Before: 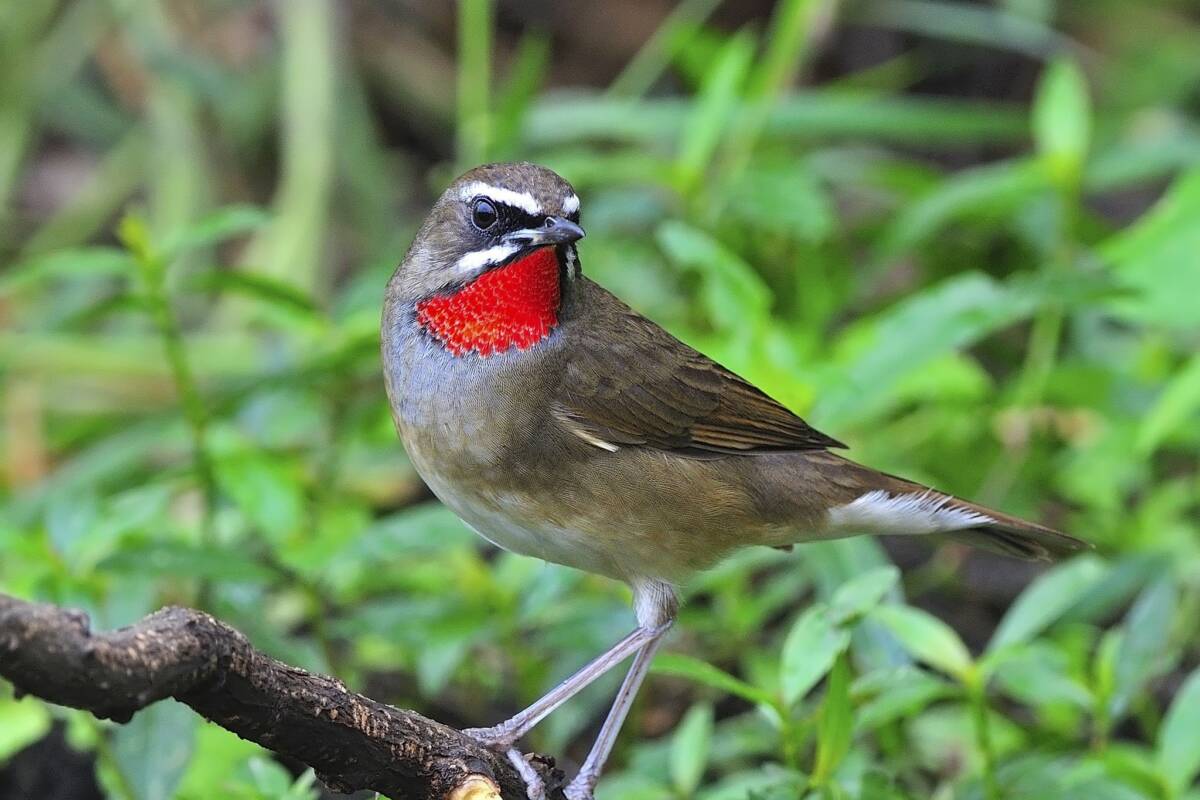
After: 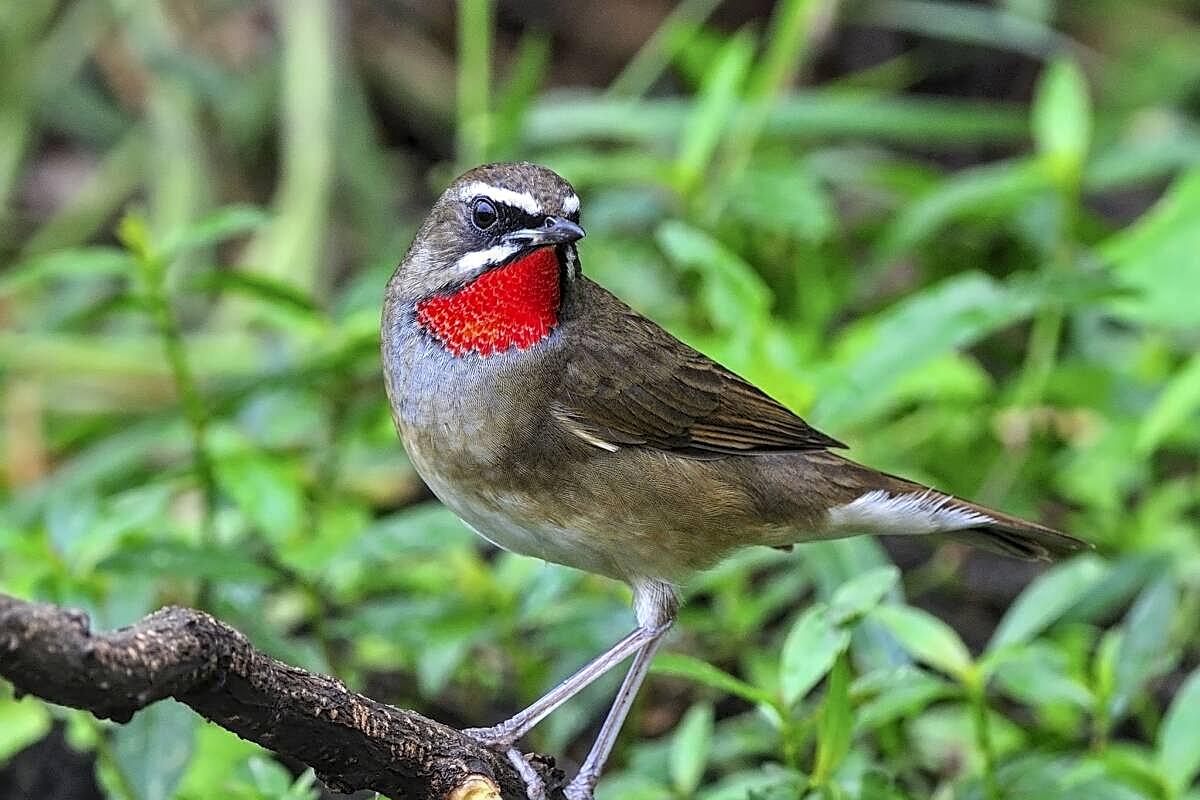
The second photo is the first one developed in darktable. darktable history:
sharpen: on, module defaults
local contrast: highlights 61%, detail 143%, midtone range 0.428
